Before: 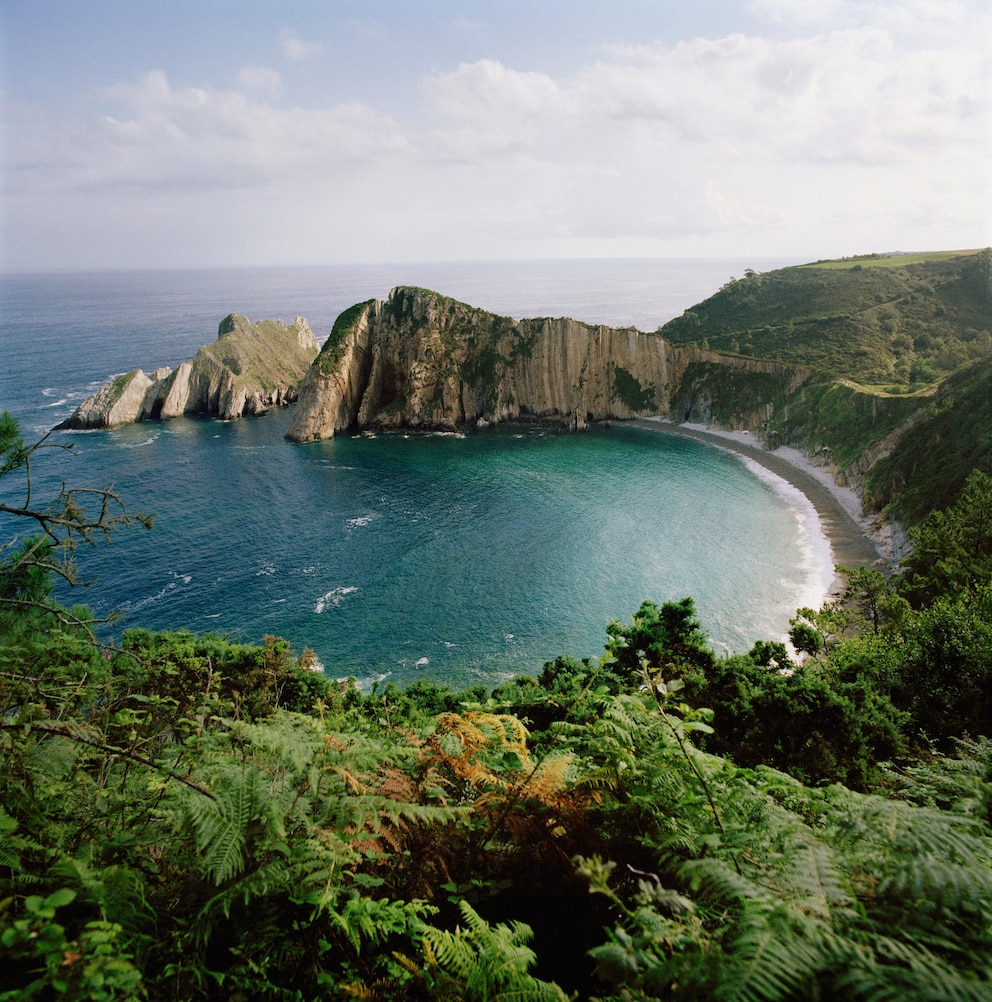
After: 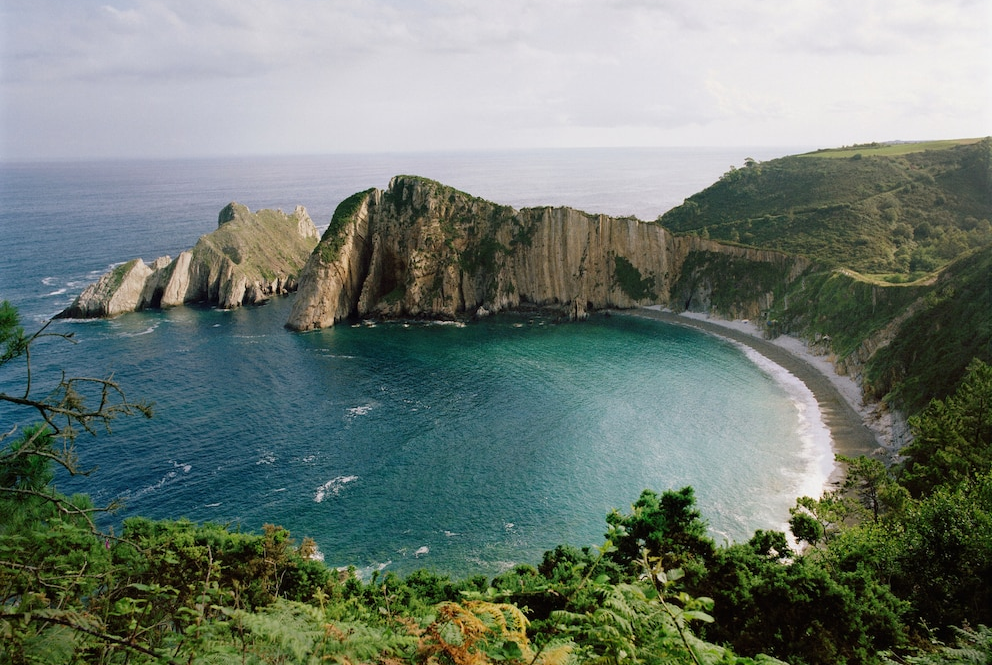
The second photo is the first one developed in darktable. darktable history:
crop: top 11.129%, bottom 22.452%
